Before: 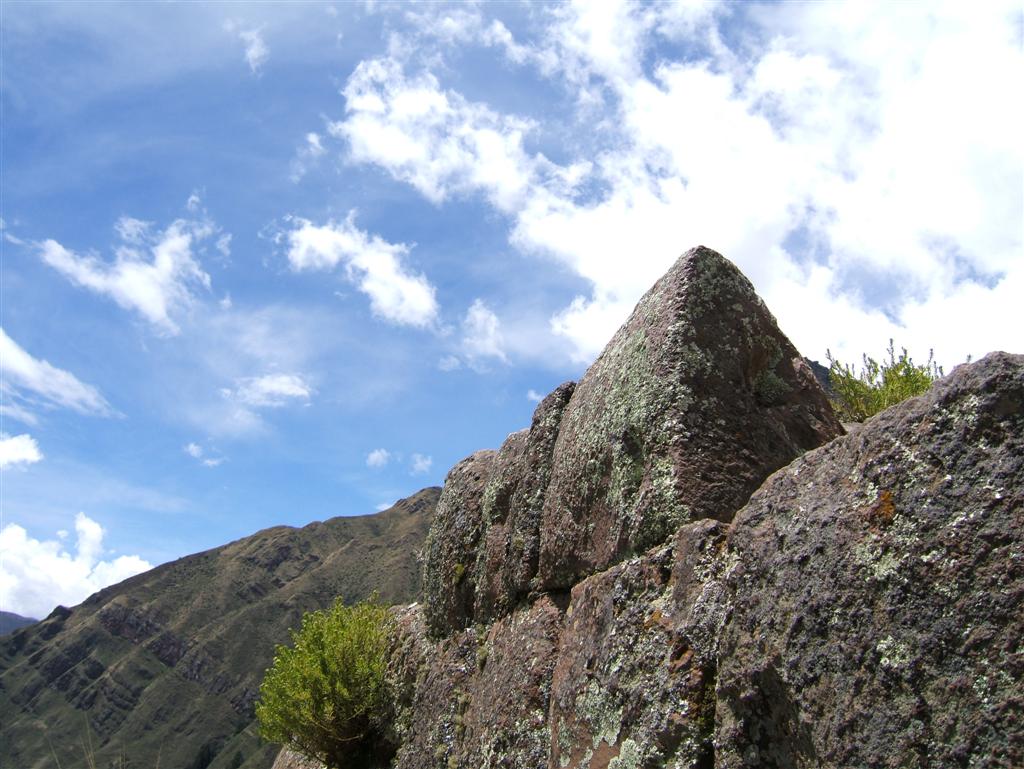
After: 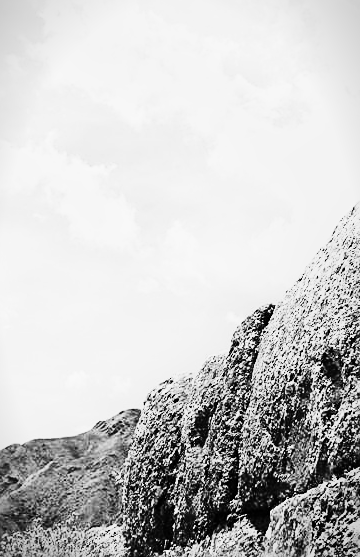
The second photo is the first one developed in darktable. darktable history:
contrast brightness saturation: contrast 0.24, brightness 0.09
vignetting: fall-off start 100%, fall-off radius 64.94%, automatic ratio true, unbound false
rgb curve: curves: ch0 [(0, 0) (0.21, 0.15) (0.24, 0.21) (0.5, 0.75) (0.75, 0.96) (0.89, 0.99) (1, 1)]; ch1 [(0, 0.02) (0.21, 0.13) (0.25, 0.2) (0.5, 0.67) (0.75, 0.9) (0.89, 0.97) (1, 1)]; ch2 [(0, 0.02) (0.21, 0.13) (0.25, 0.2) (0.5, 0.67) (0.75, 0.9) (0.89, 0.97) (1, 1)], compensate middle gray true
sharpen: on, module defaults
crop and rotate: left 29.476%, top 10.214%, right 35.32%, bottom 17.333%
monochrome: a 14.95, b -89.96
